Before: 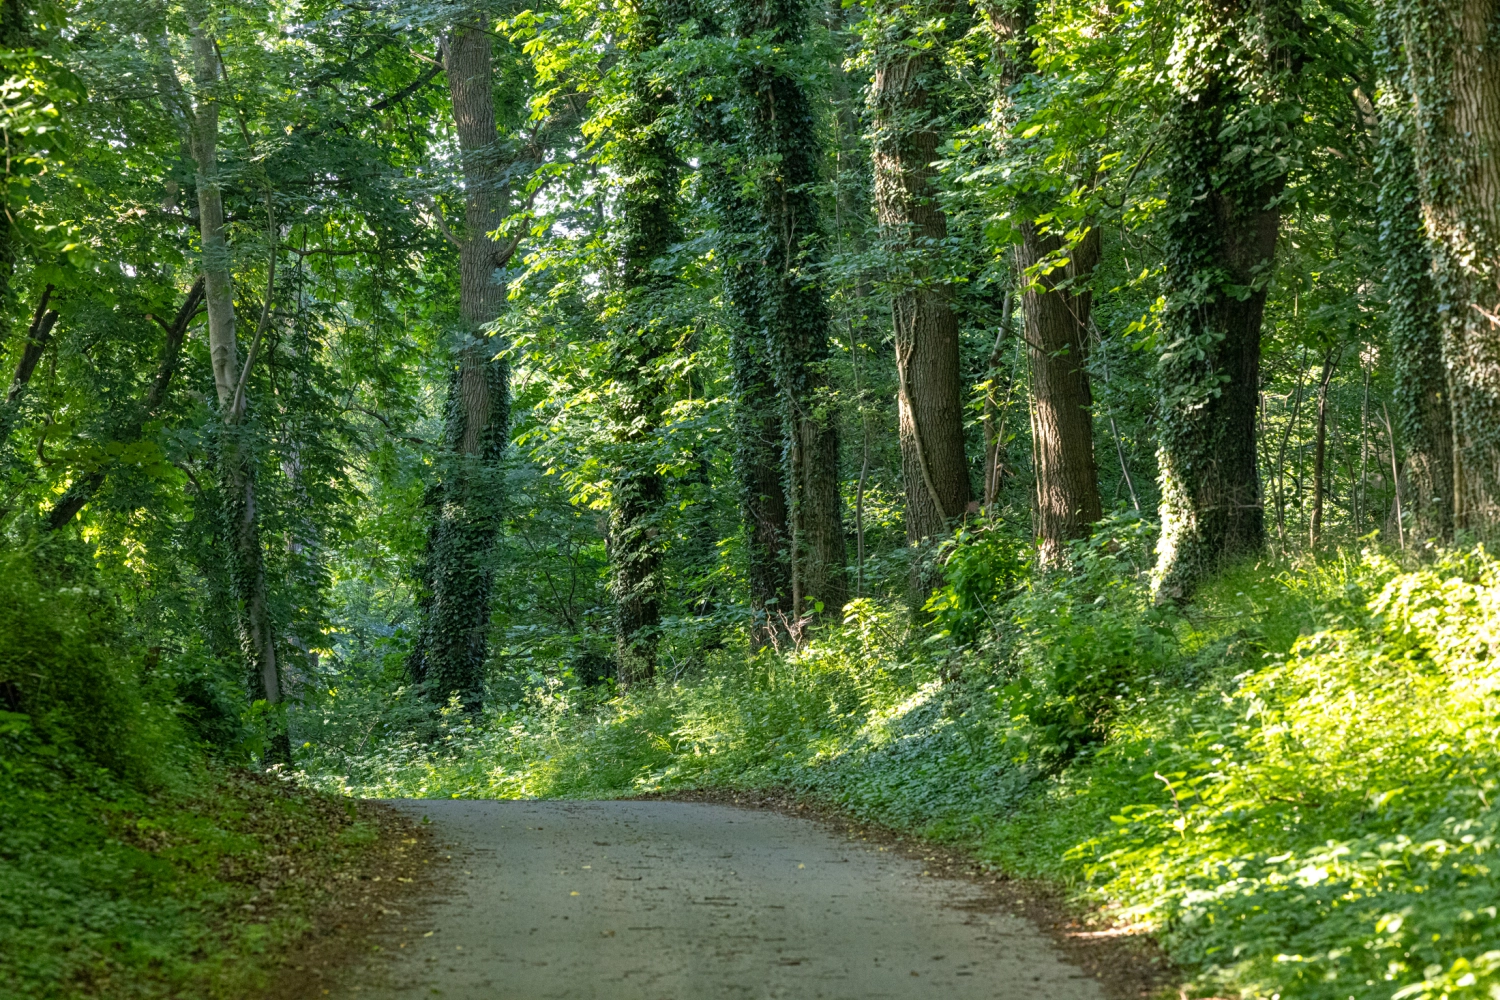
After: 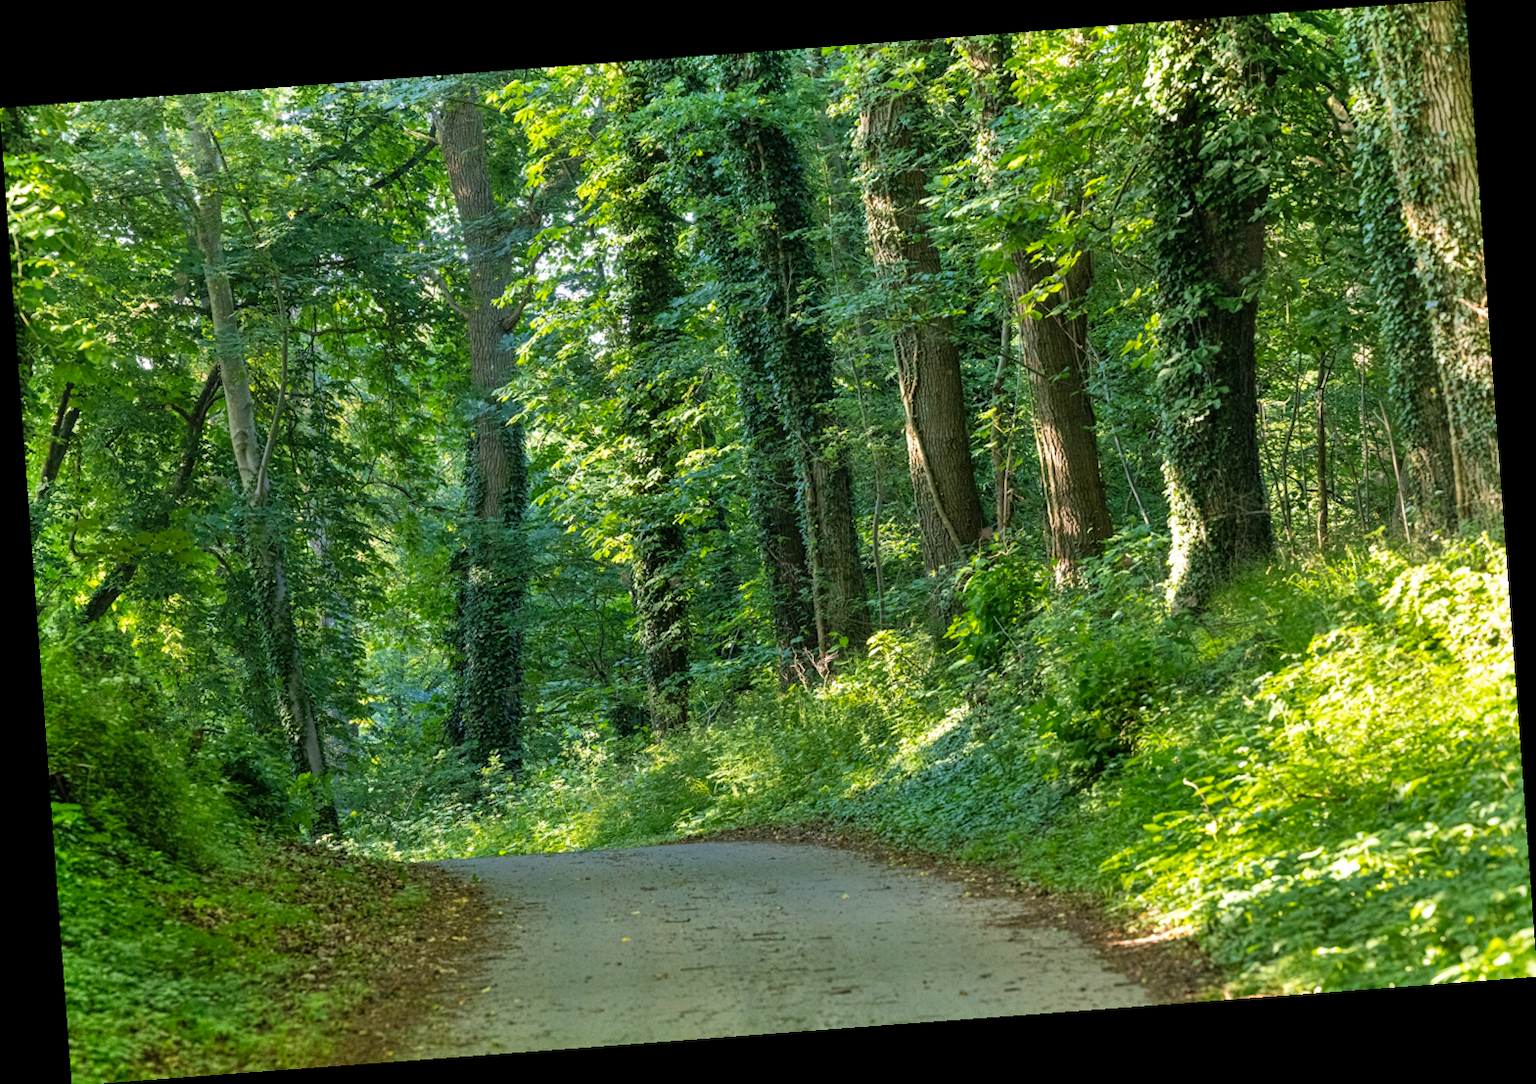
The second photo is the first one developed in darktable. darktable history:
rotate and perspective: rotation -4.25°, automatic cropping off
vibrance: on, module defaults
shadows and highlights: soften with gaussian
velvia: on, module defaults
